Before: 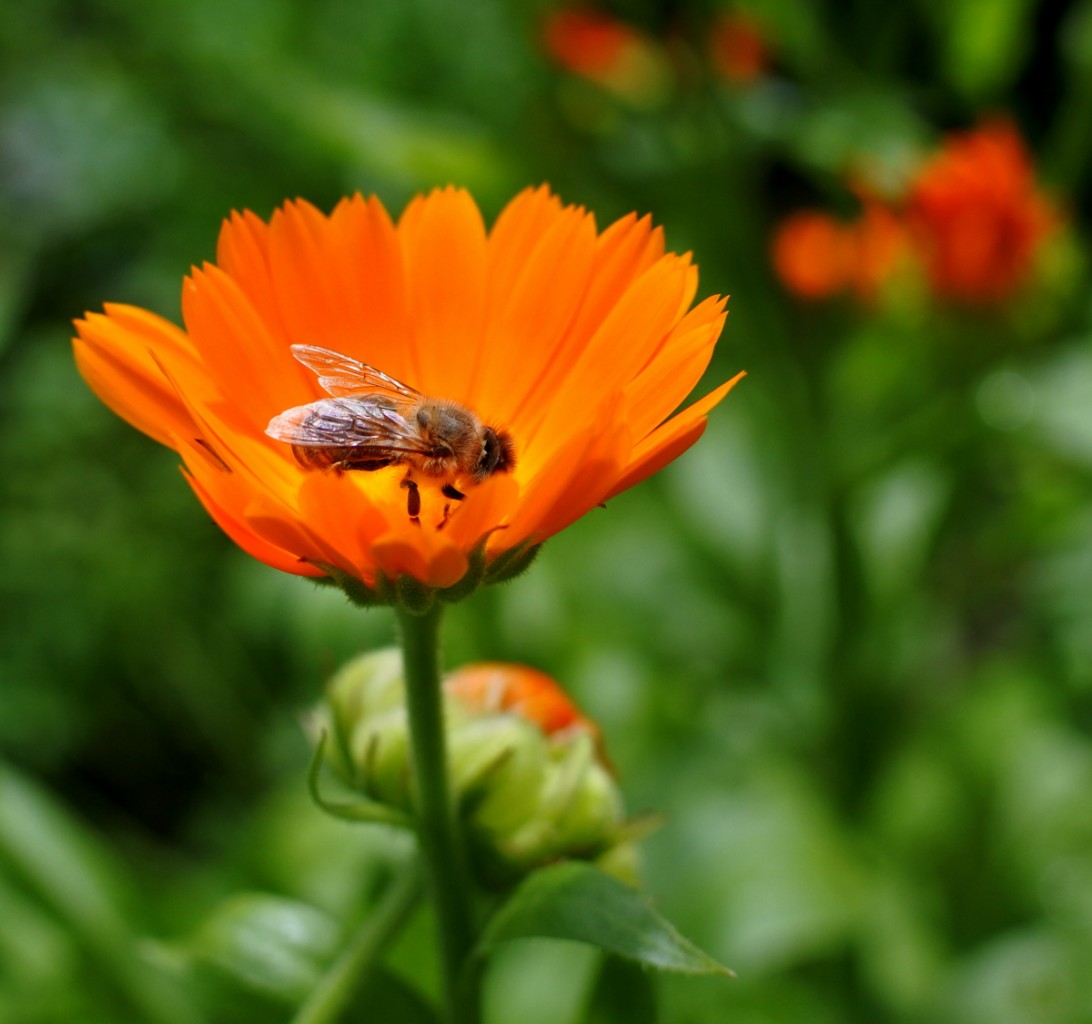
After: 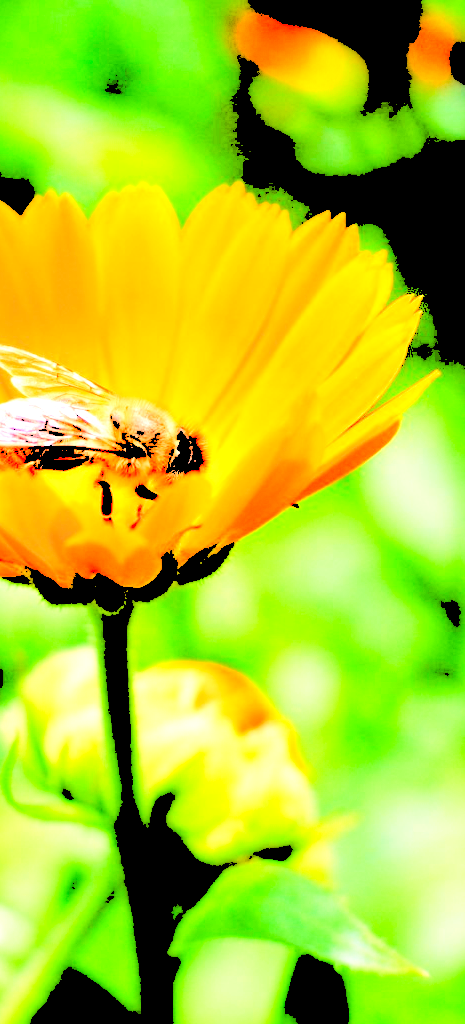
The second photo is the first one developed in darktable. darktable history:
levels: levels [0.246, 0.256, 0.506]
crop: left 28.118%, right 29.225%
velvia: on, module defaults
